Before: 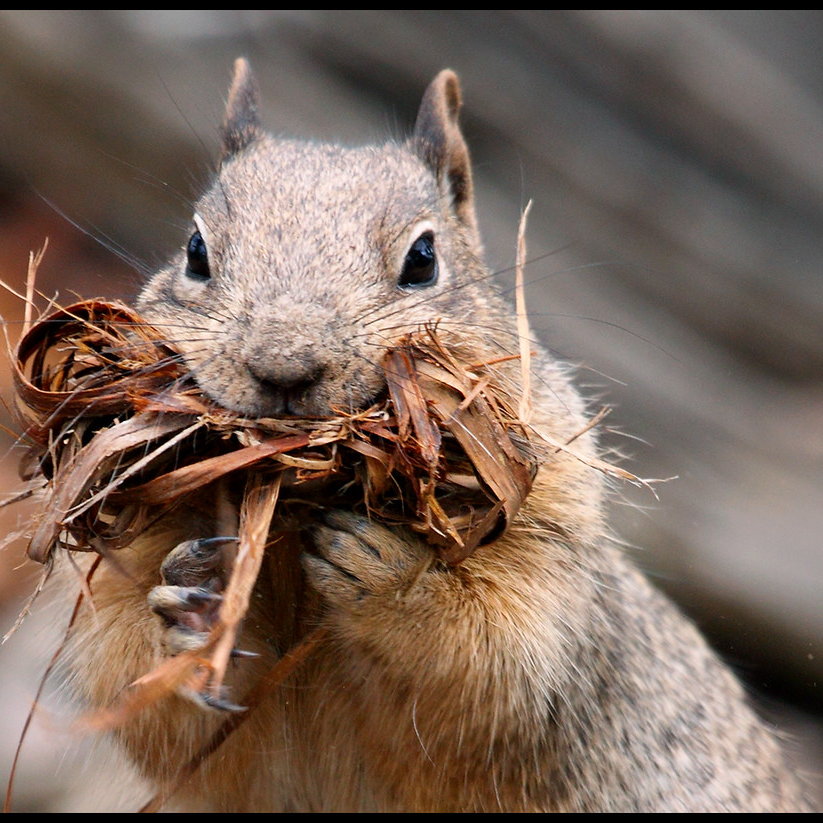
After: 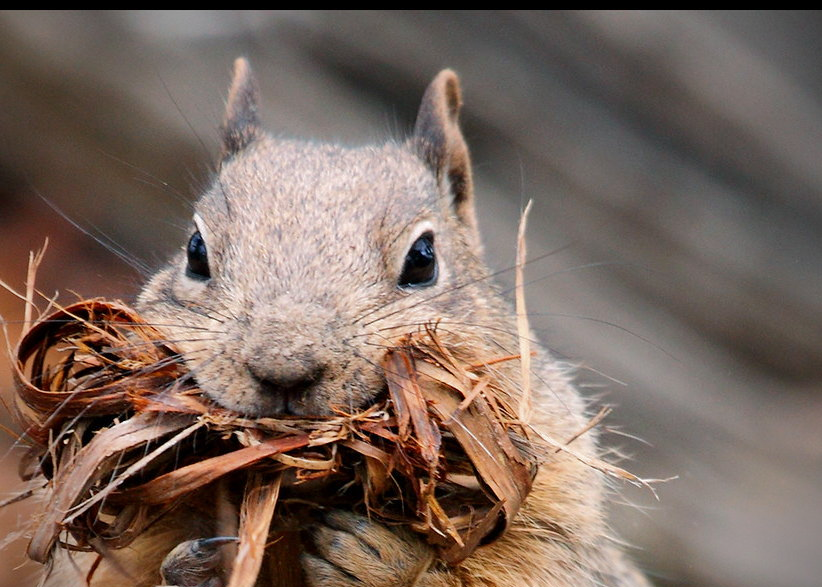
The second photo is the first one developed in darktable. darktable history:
crop: bottom 28.576%
base curve: curves: ch0 [(0, 0) (0.235, 0.266) (0.503, 0.496) (0.786, 0.72) (1, 1)]
vignetting: saturation 0, unbound false
white balance: emerald 1
